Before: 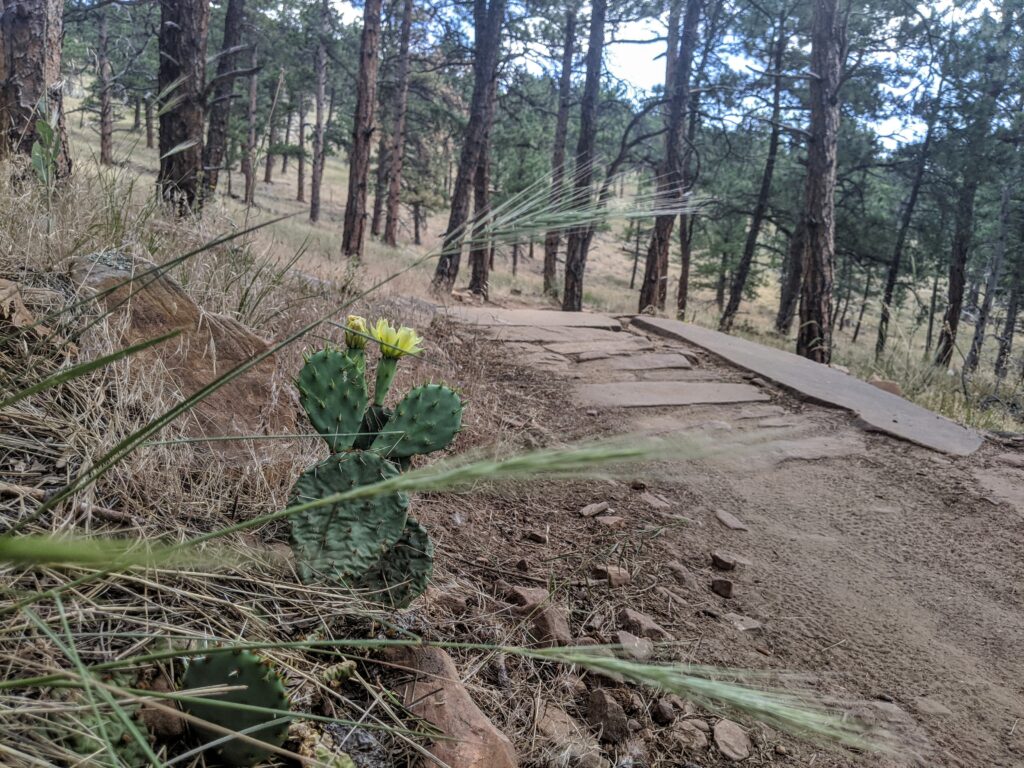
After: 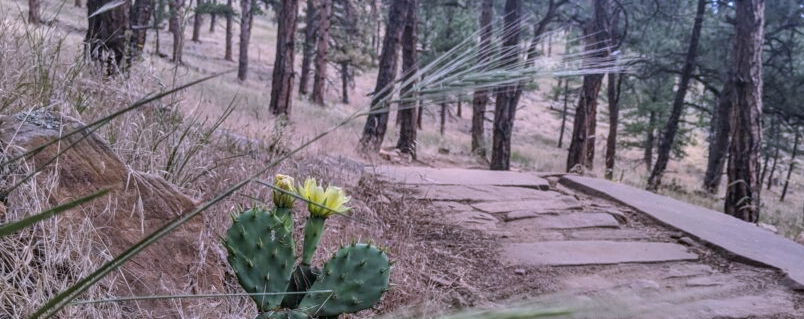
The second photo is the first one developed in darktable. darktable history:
white balance: red 1.042, blue 1.17
crop: left 7.036%, top 18.398%, right 14.379%, bottom 40.043%
